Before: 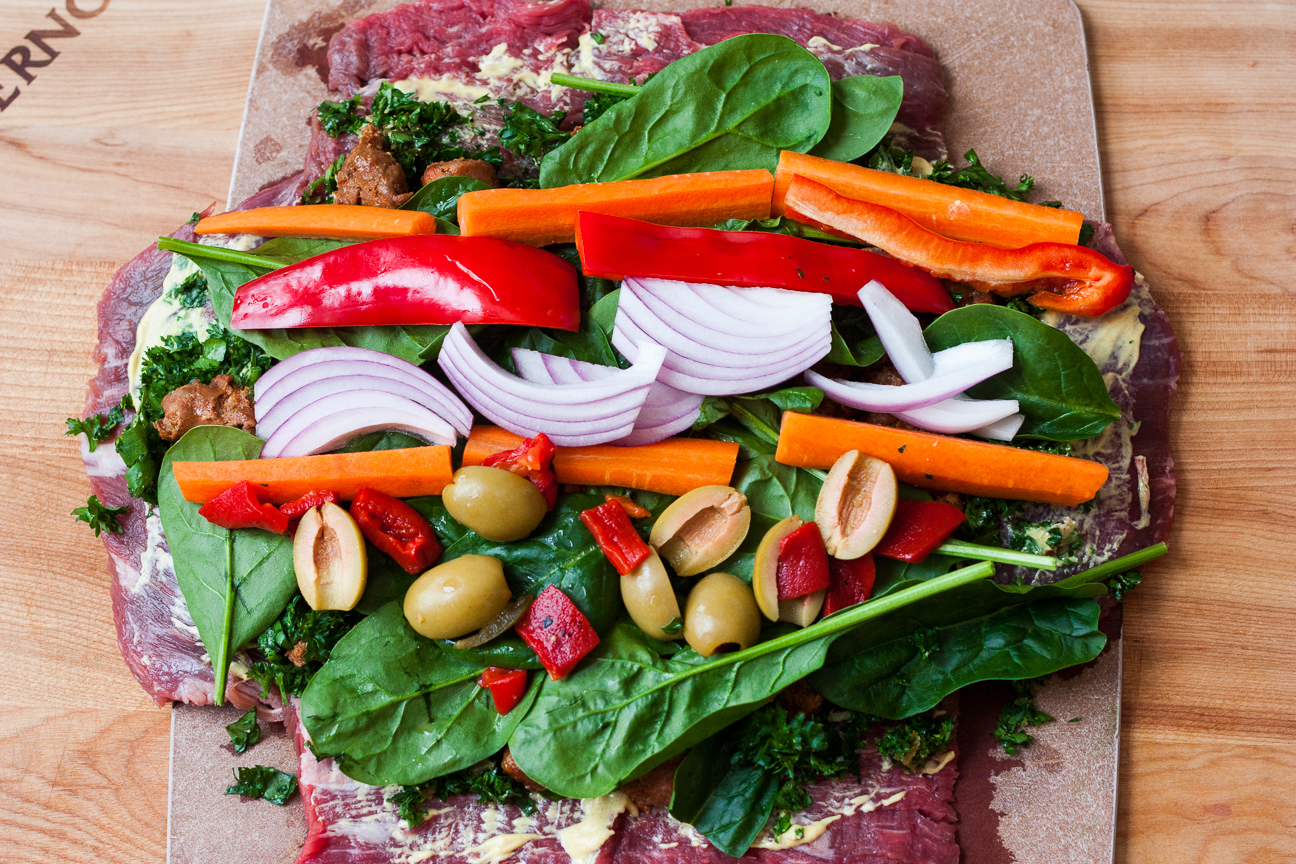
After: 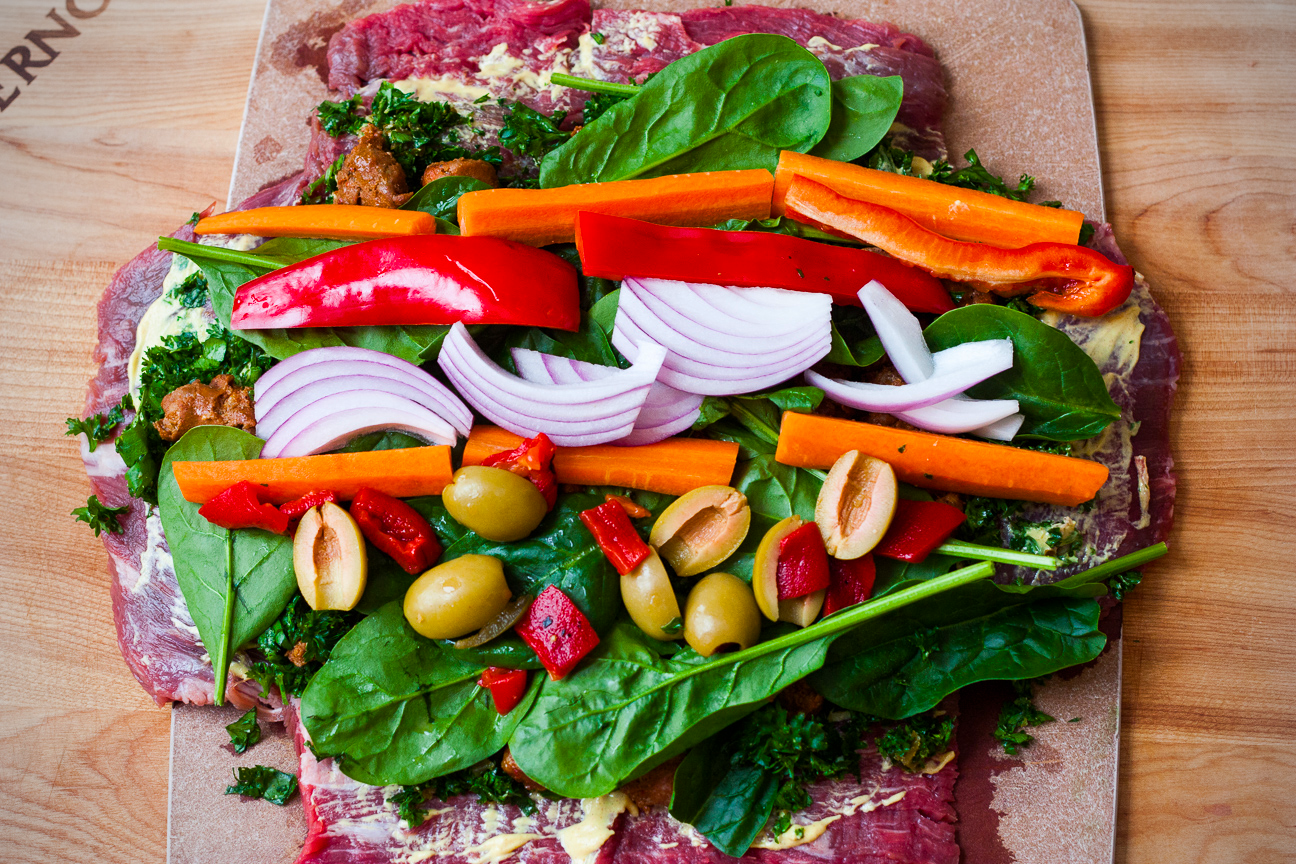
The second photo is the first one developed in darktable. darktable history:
color balance rgb: perceptual saturation grading › global saturation 25%, global vibrance 10%
vignetting: fall-off start 79.88%
